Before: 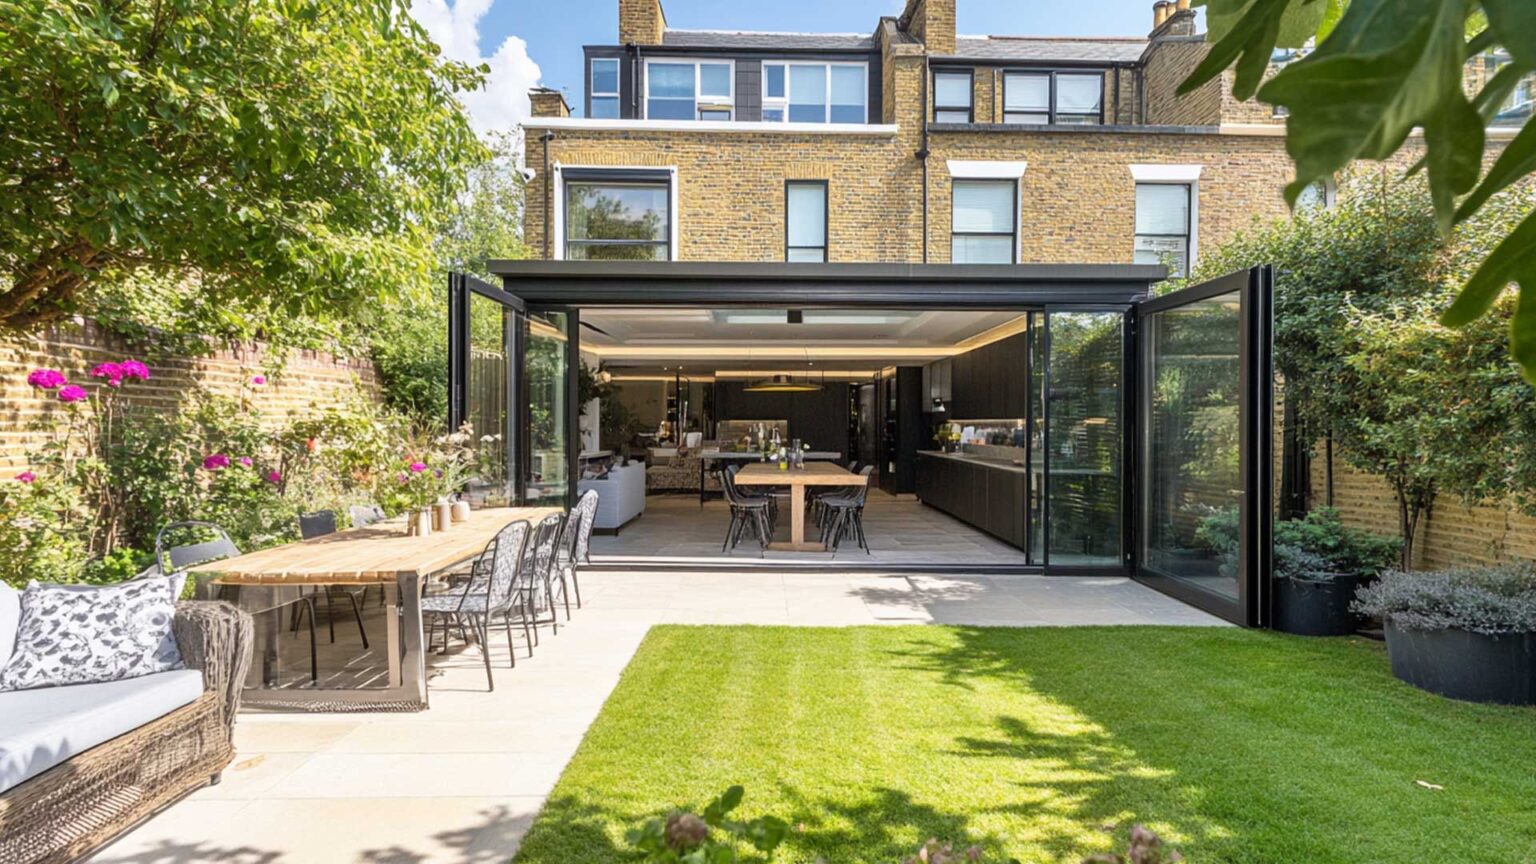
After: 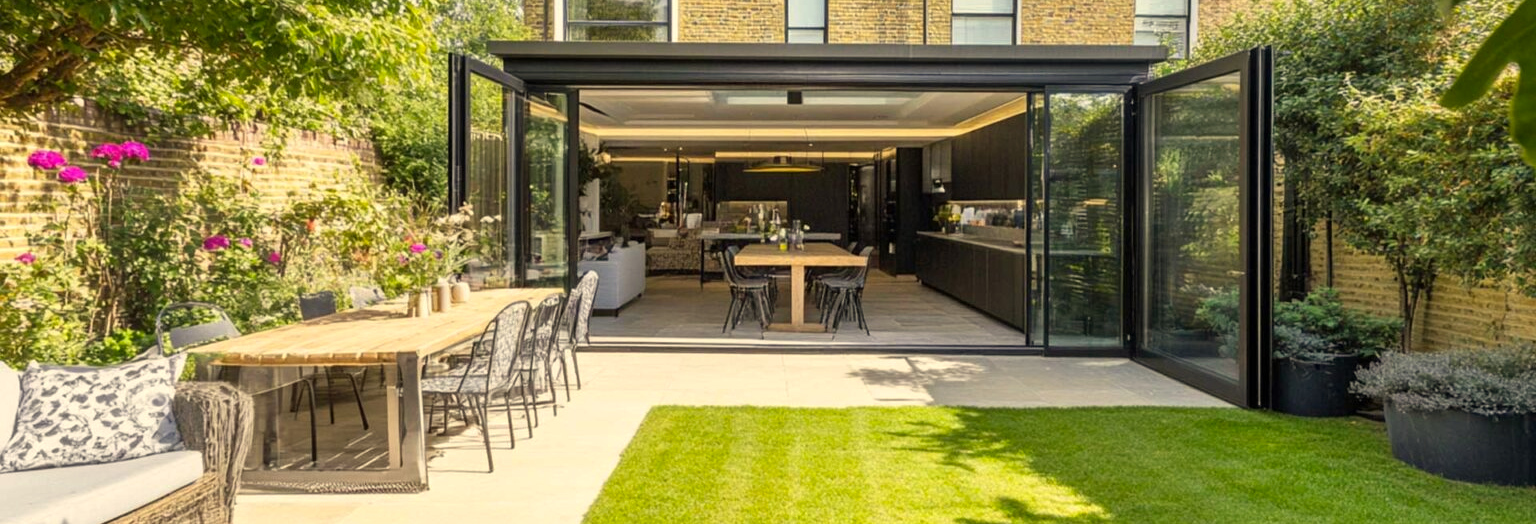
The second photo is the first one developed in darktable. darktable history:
crop and rotate: top 25.357%, bottom 13.942%
color correction: highlights a* 1.39, highlights b* 17.83
